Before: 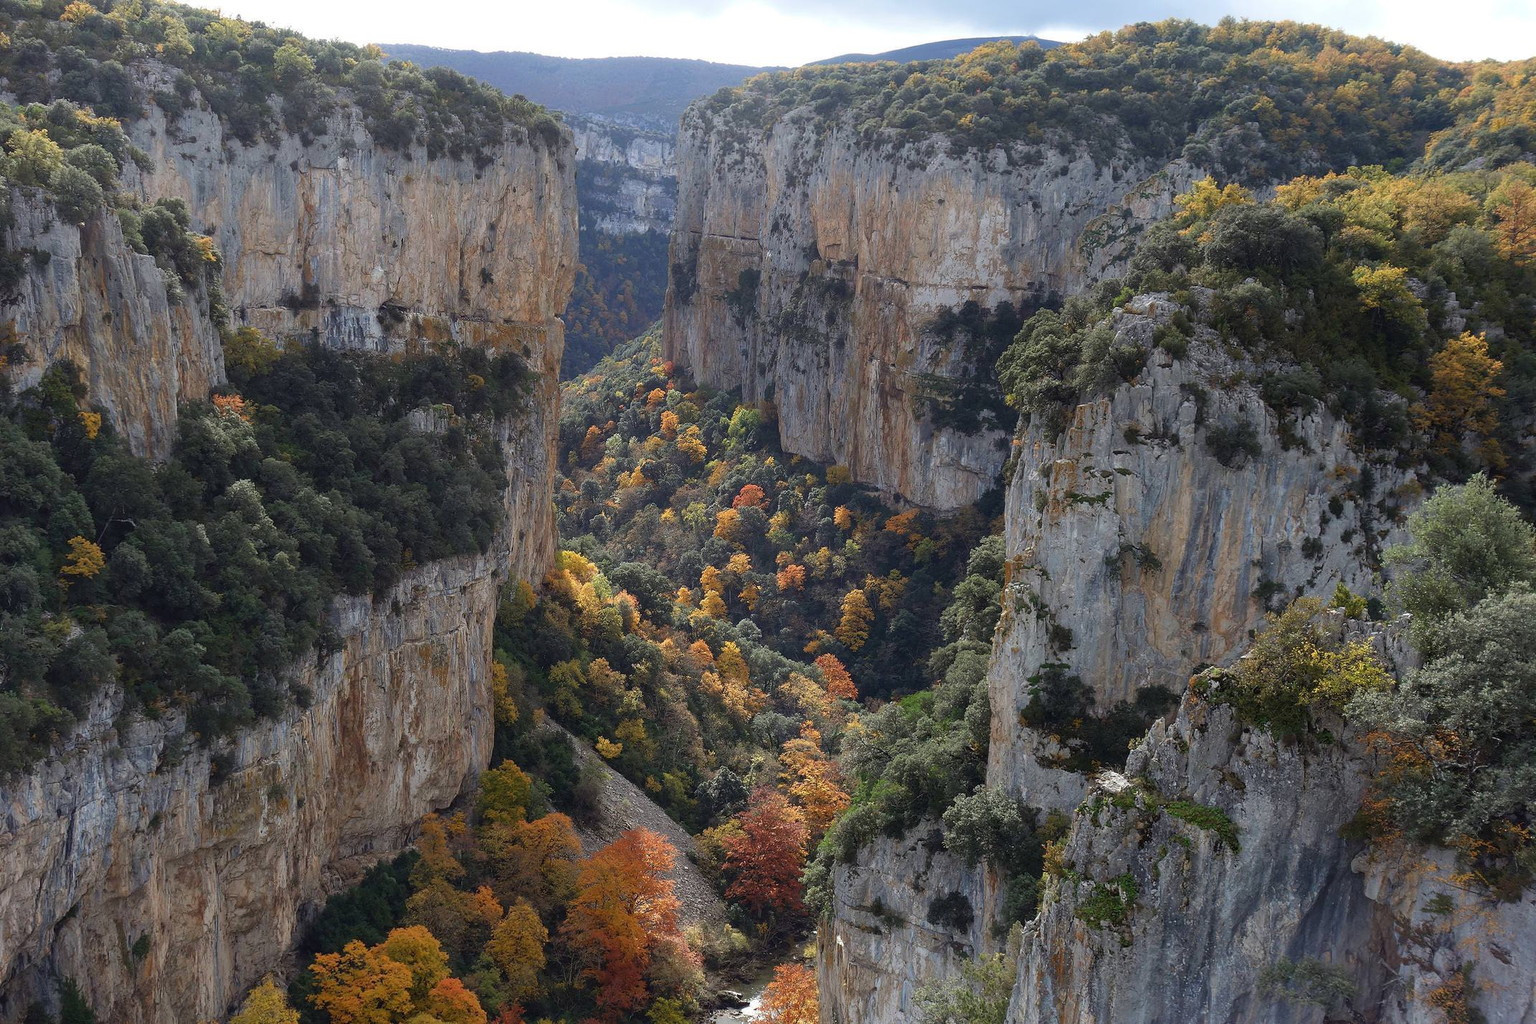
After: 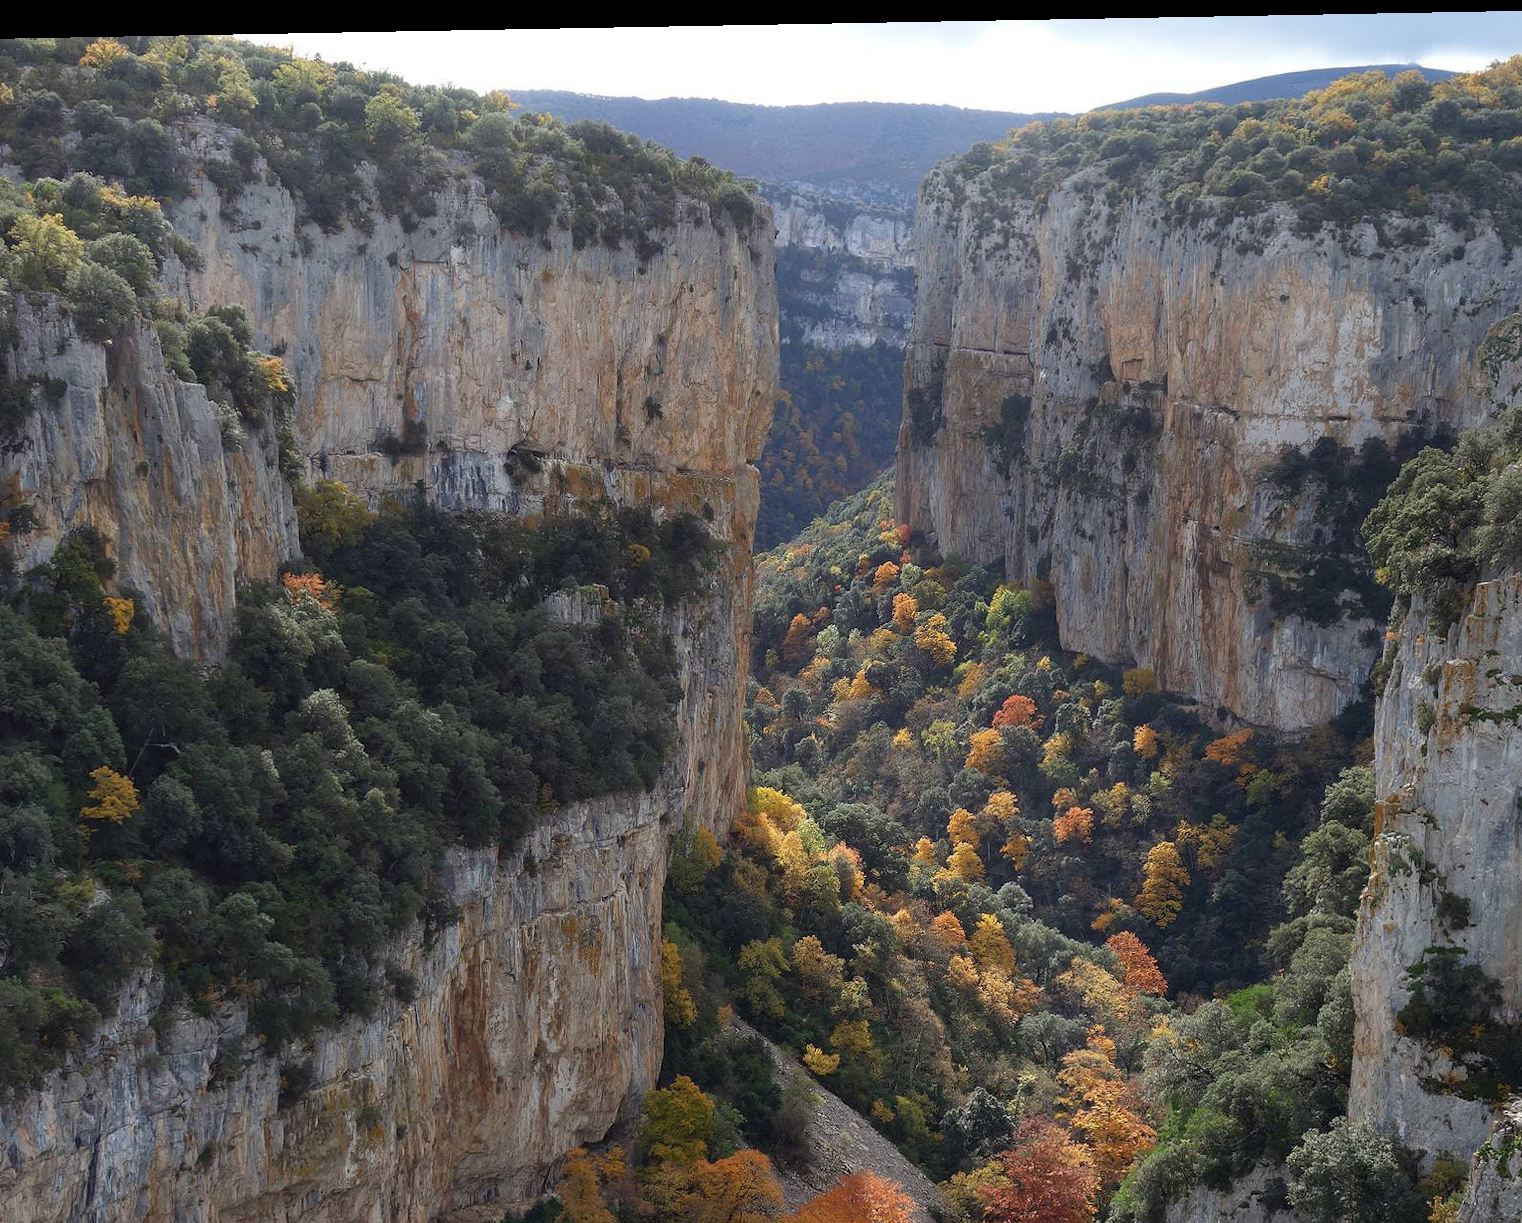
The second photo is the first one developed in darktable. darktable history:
crop: right 28.885%, bottom 16.626%
rotate and perspective: lens shift (horizontal) -0.055, automatic cropping off
